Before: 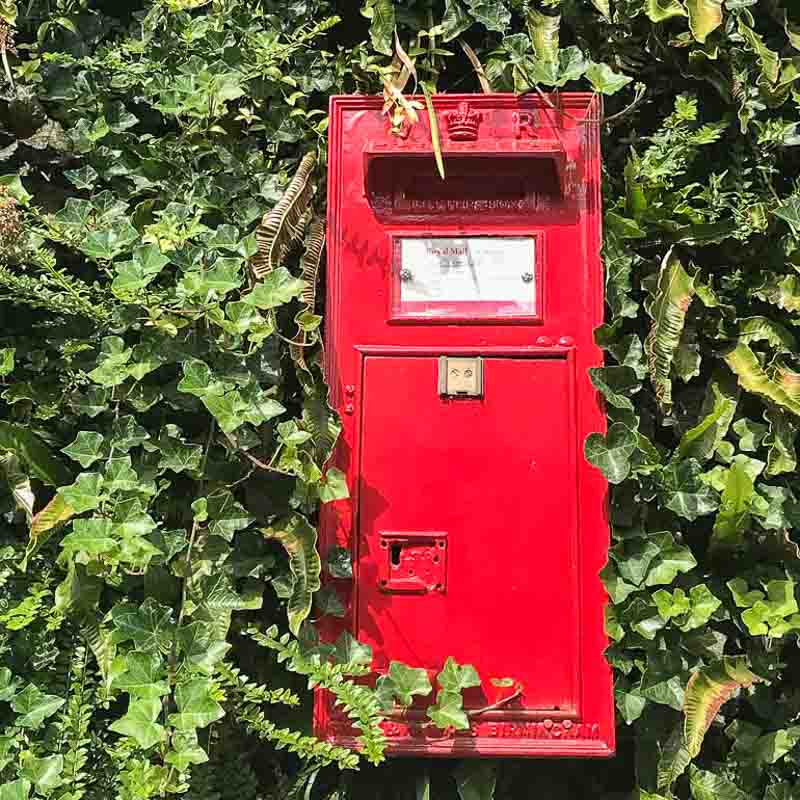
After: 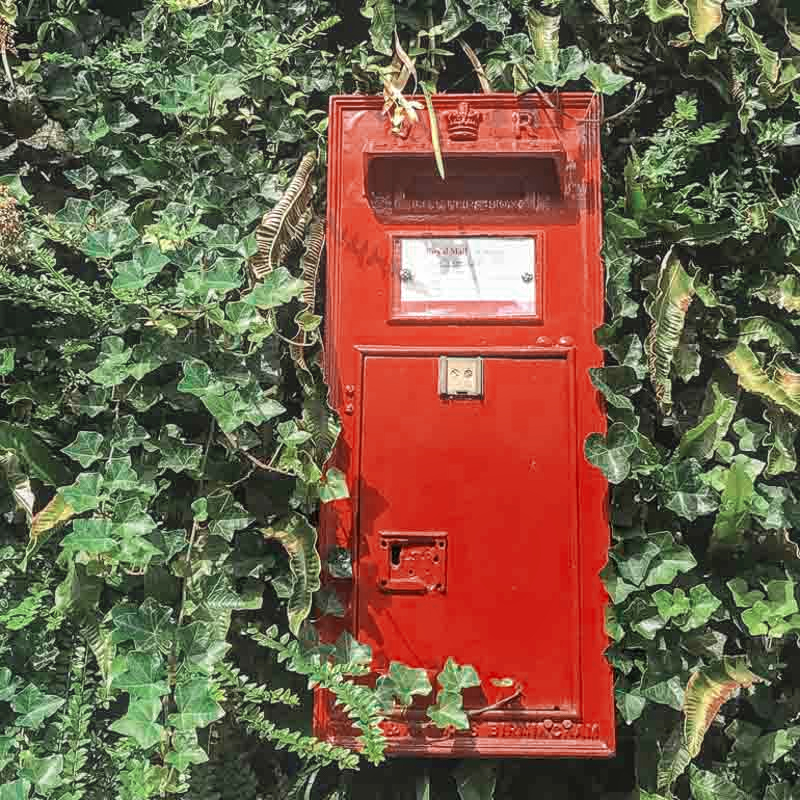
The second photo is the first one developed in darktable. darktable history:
bloom: on, module defaults
local contrast: on, module defaults
color zones: curves: ch0 [(0, 0.5) (0.125, 0.4) (0.25, 0.5) (0.375, 0.4) (0.5, 0.4) (0.625, 0.35) (0.75, 0.35) (0.875, 0.5)]; ch1 [(0, 0.35) (0.125, 0.45) (0.25, 0.35) (0.375, 0.35) (0.5, 0.35) (0.625, 0.35) (0.75, 0.45) (0.875, 0.35)]; ch2 [(0, 0.6) (0.125, 0.5) (0.25, 0.5) (0.375, 0.6) (0.5, 0.6) (0.625, 0.5) (0.75, 0.5) (0.875, 0.5)]
